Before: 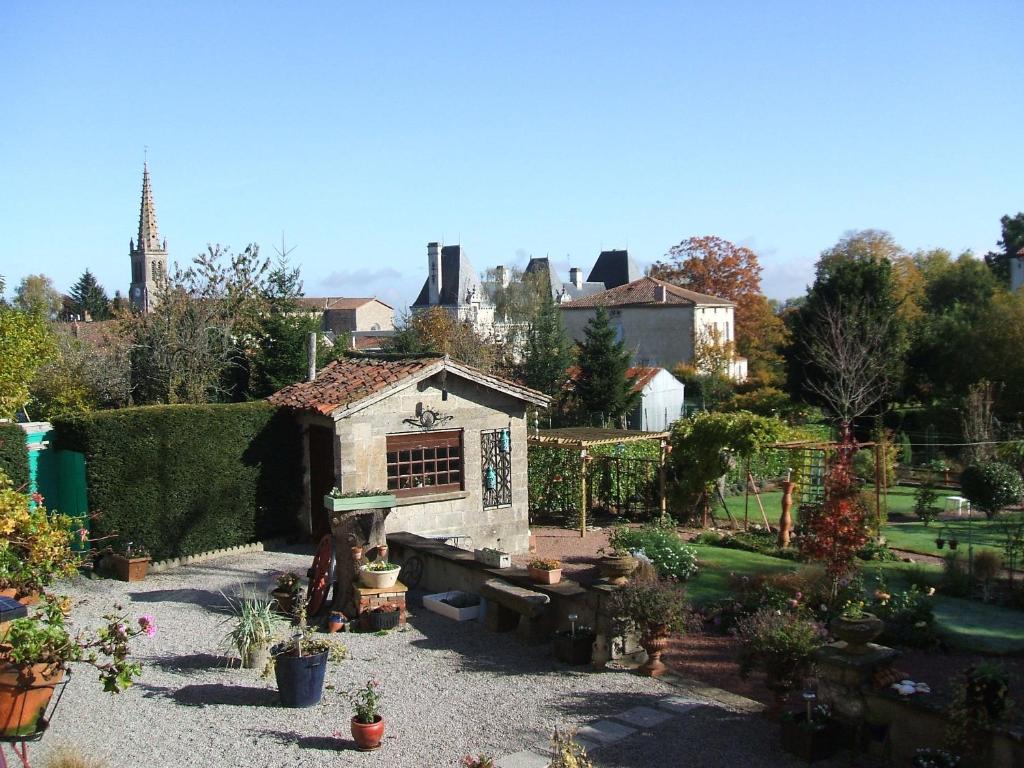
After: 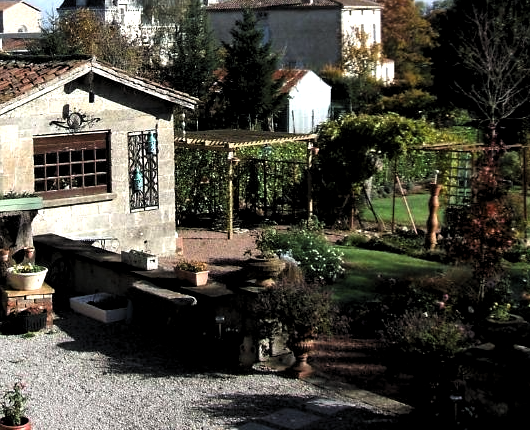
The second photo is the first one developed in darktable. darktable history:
crop: left 34.479%, top 38.822%, right 13.718%, bottom 5.172%
levels: levels [0.129, 0.519, 0.867]
